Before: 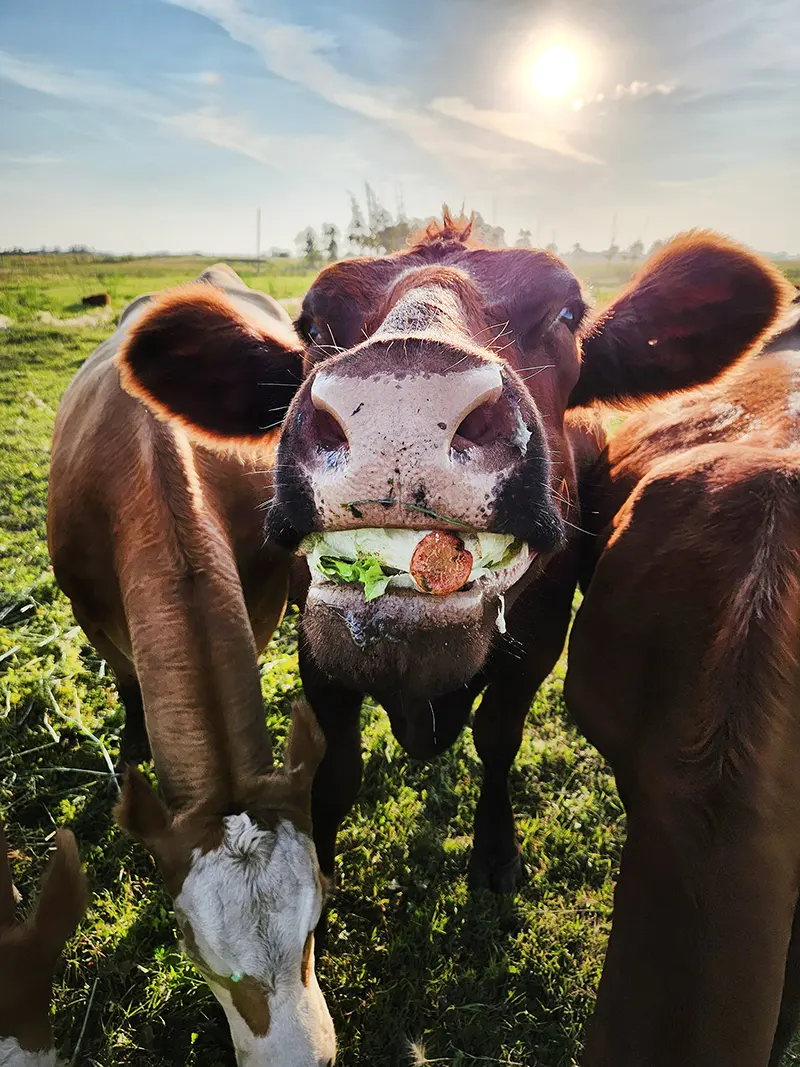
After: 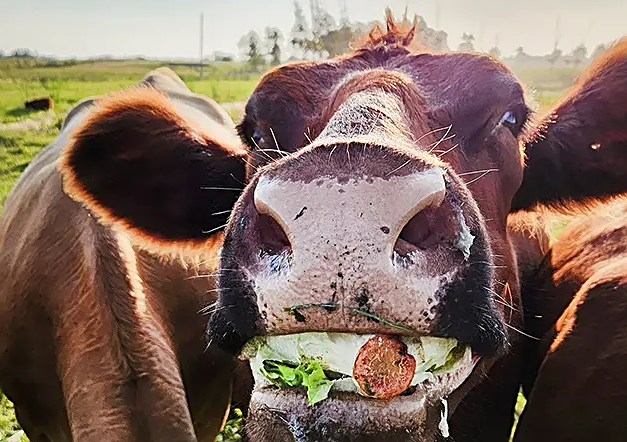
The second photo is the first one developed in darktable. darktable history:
crop: left 7.237%, top 18.375%, right 14.263%, bottom 40.179%
sharpen: on, module defaults
